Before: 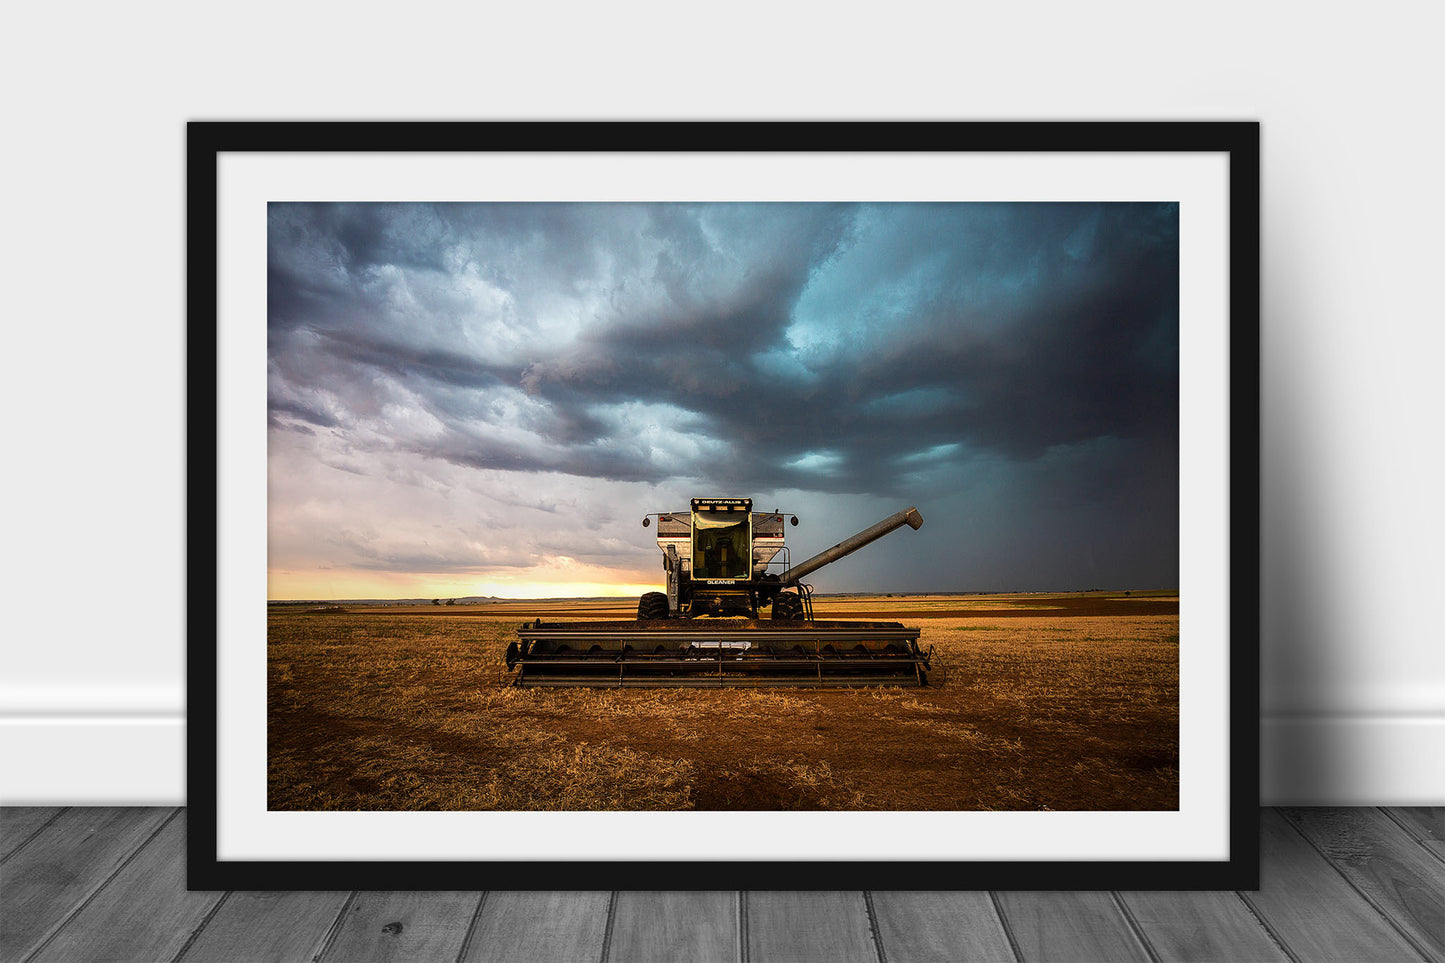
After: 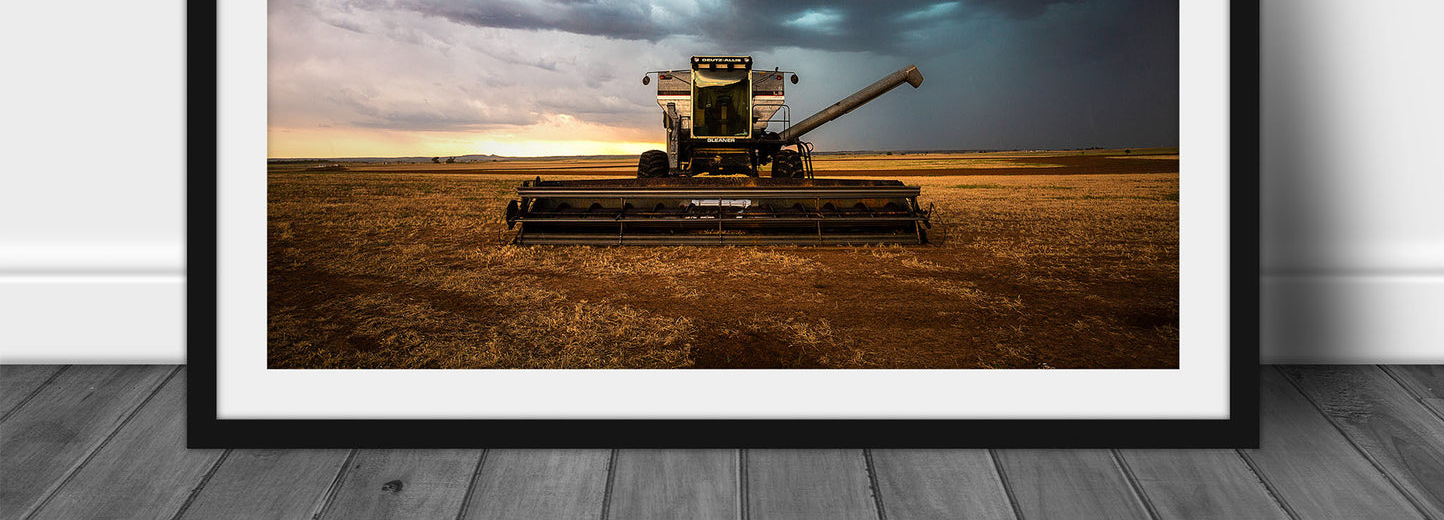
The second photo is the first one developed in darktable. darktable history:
crop and rotate: top 45.903%, right 0.014%
